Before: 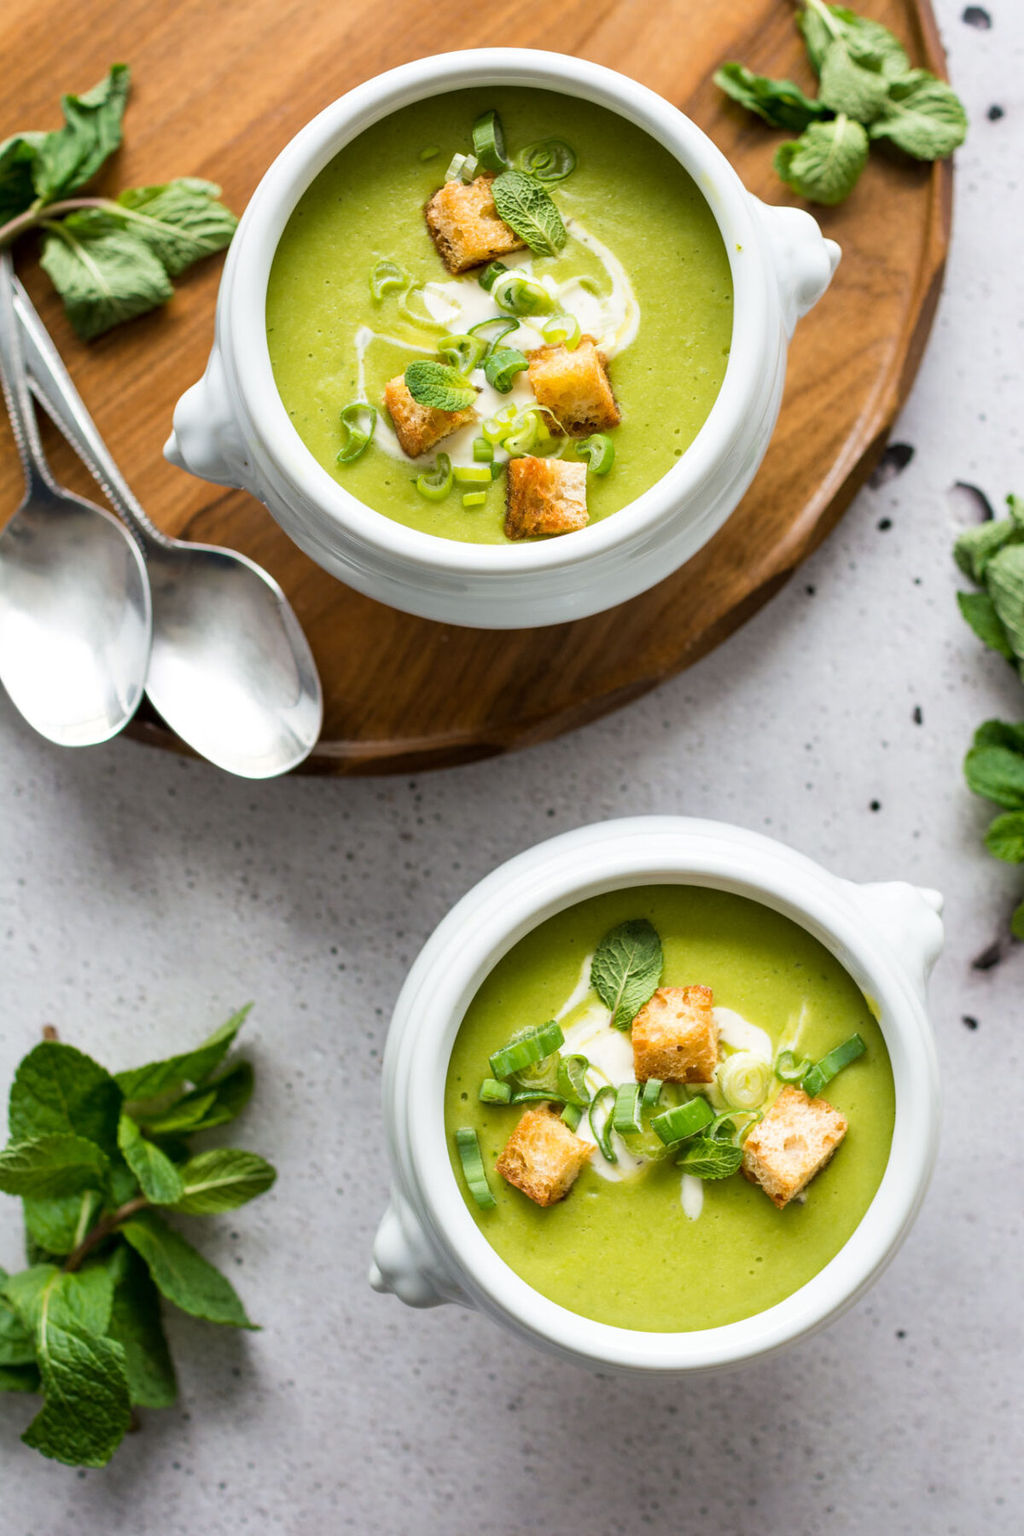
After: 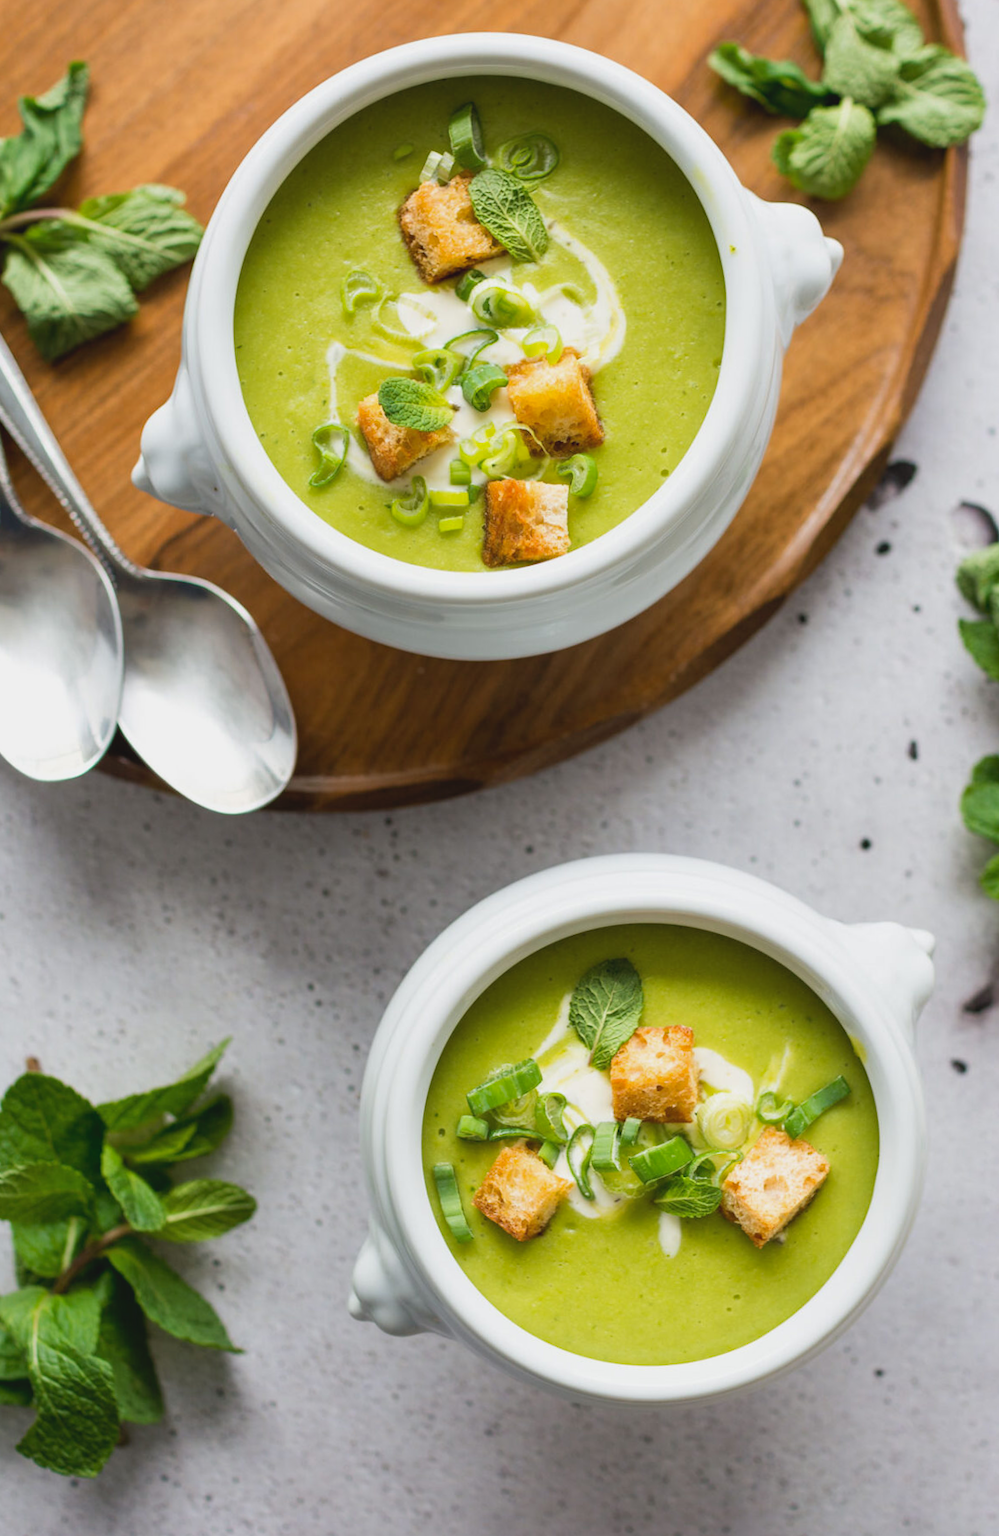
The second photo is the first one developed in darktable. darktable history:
rotate and perspective: rotation 0.074°, lens shift (vertical) 0.096, lens shift (horizontal) -0.041, crop left 0.043, crop right 0.952, crop top 0.024, crop bottom 0.979
contrast brightness saturation: contrast -0.11
